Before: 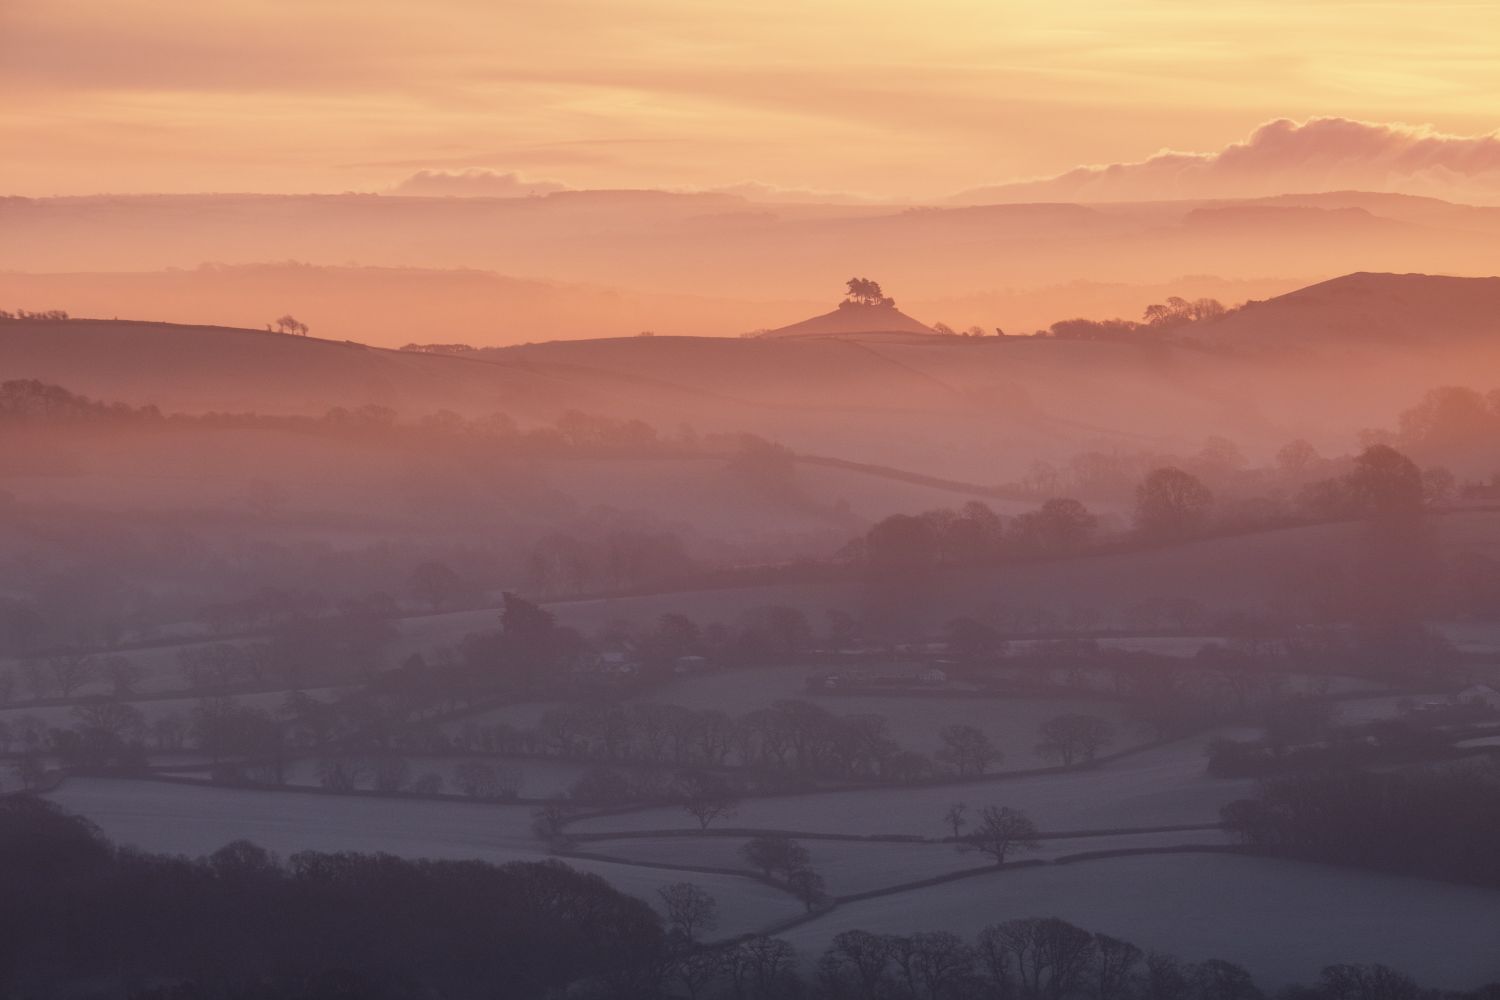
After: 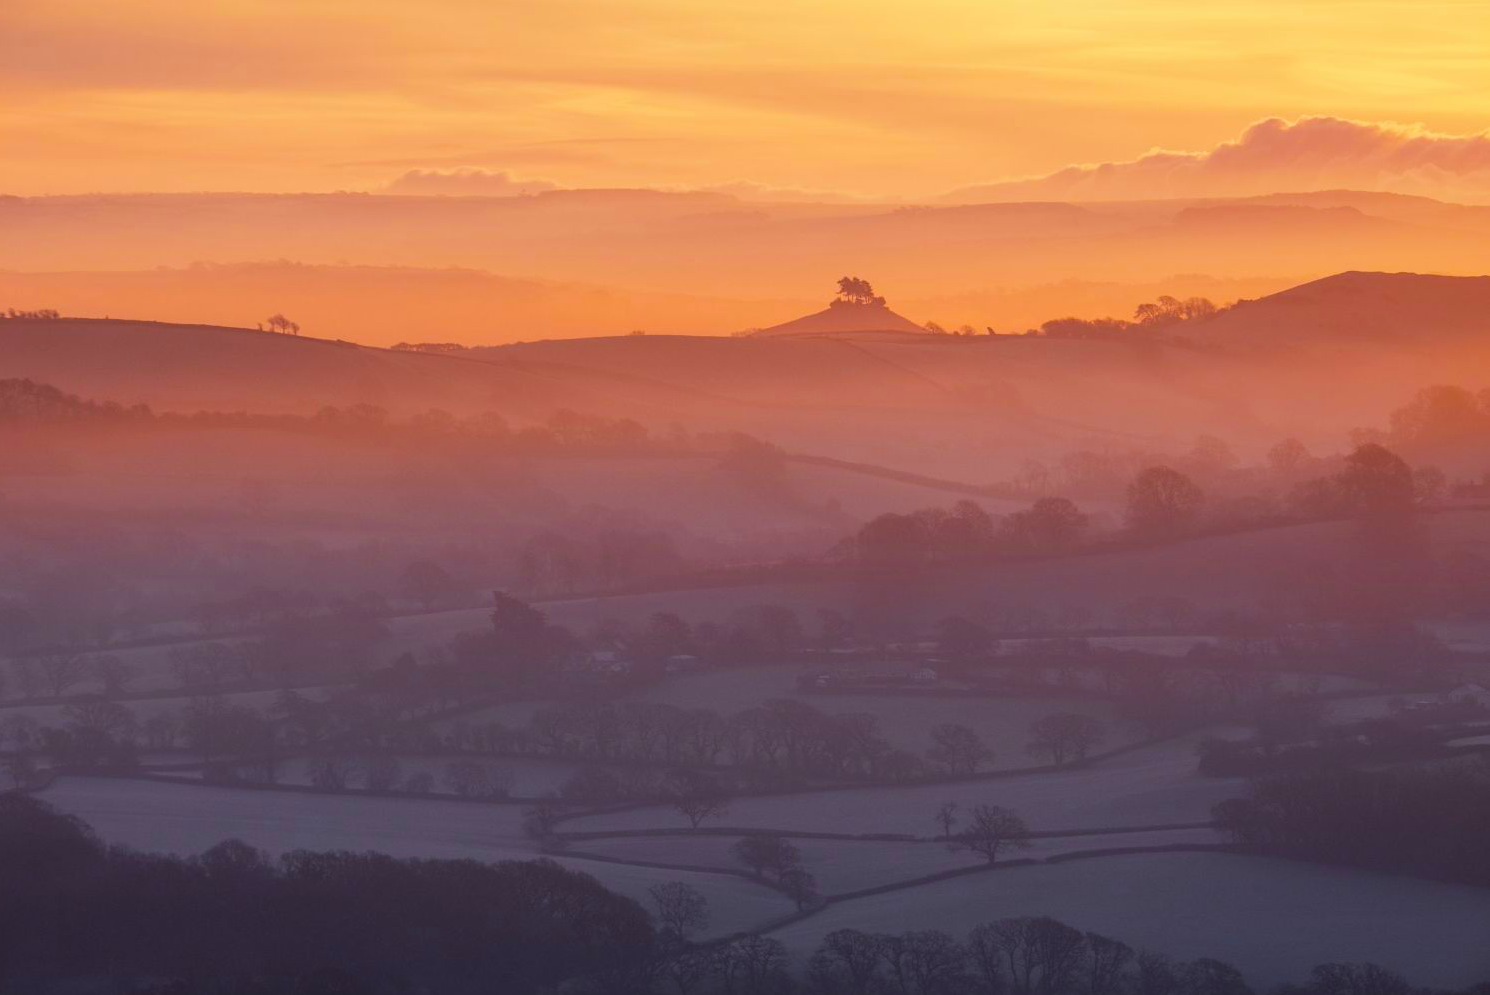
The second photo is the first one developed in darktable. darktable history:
crop and rotate: left 0.614%, top 0.179%, bottom 0.309%
color balance rgb: linear chroma grading › global chroma 15%, perceptual saturation grading › global saturation 30%
